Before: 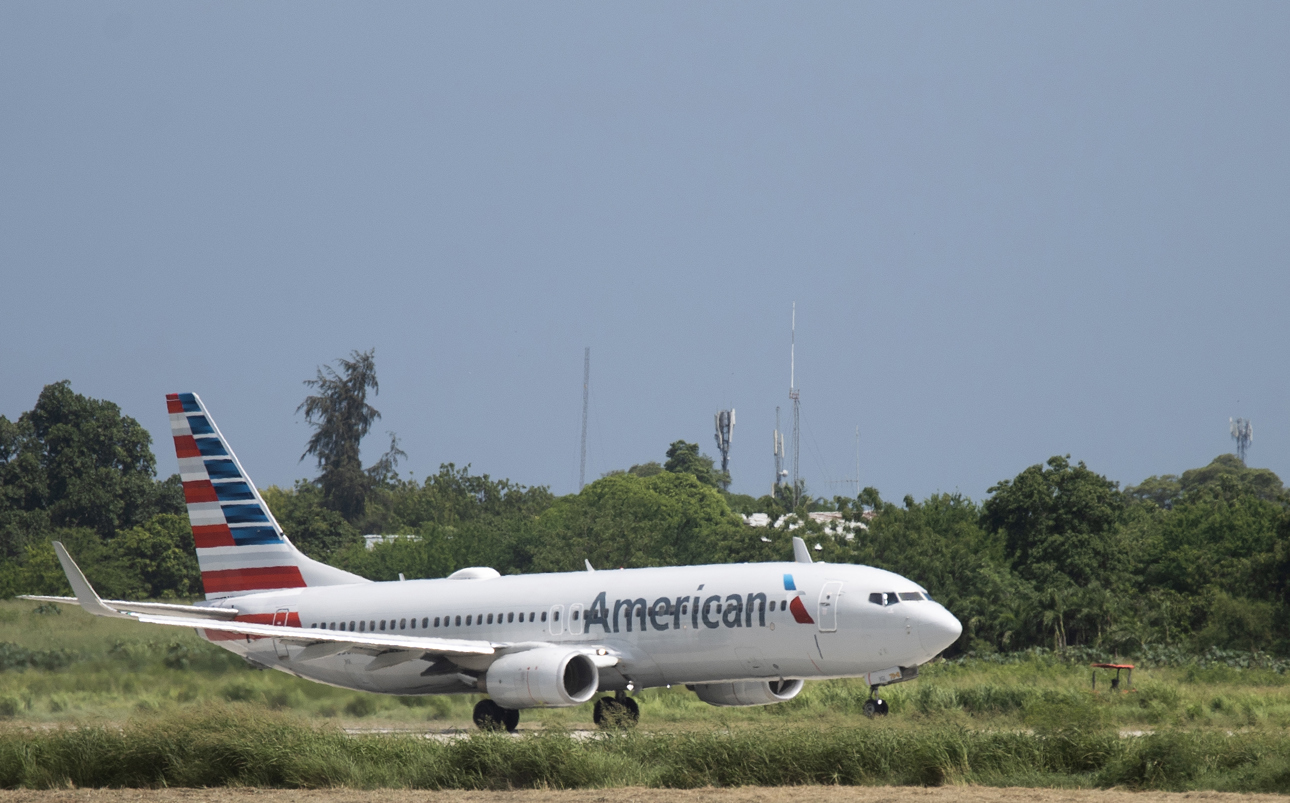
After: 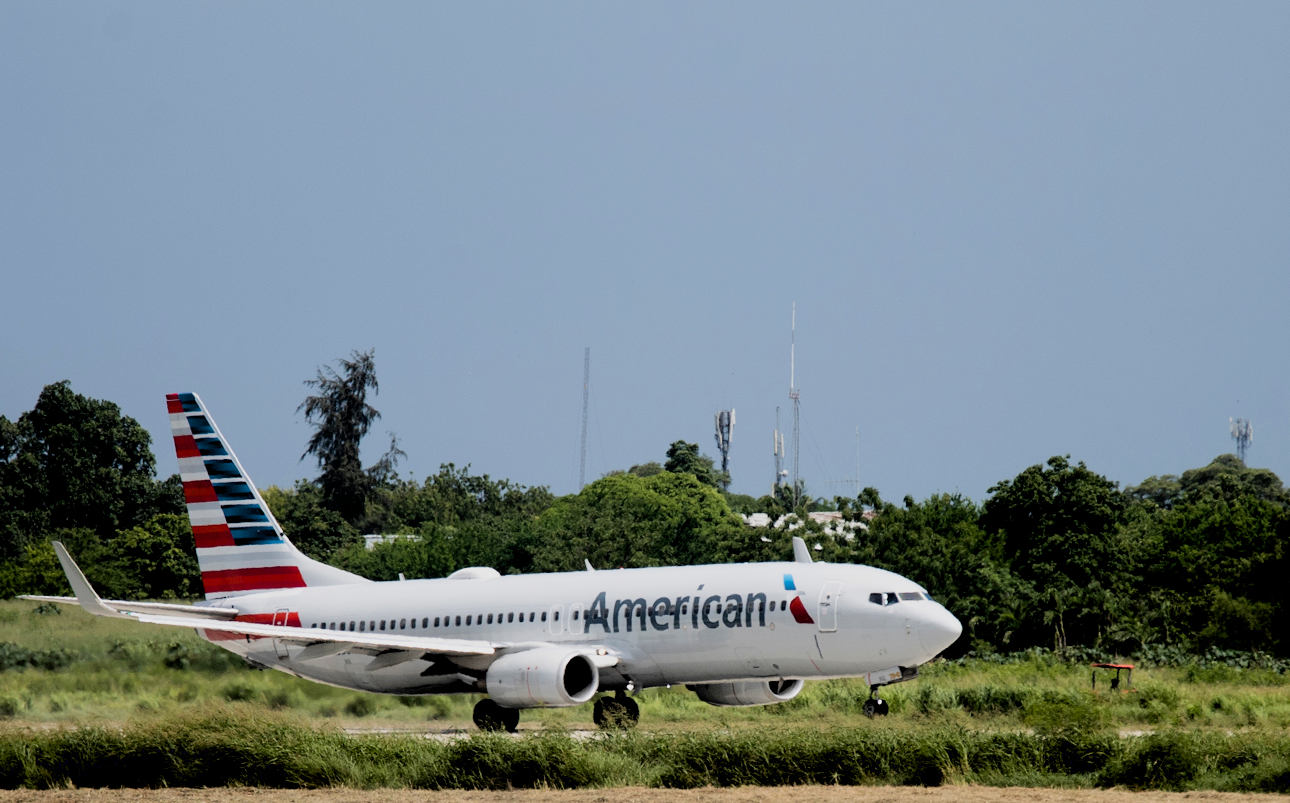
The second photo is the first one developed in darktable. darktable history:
exposure: black level correction 0.025, exposure 0.182 EV, compensate highlight preservation false
filmic rgb: black relative exposure -5 EV, hardness 2.88, contrast 1.2
bloom: size 3%, threshold 100%, strength 0%
